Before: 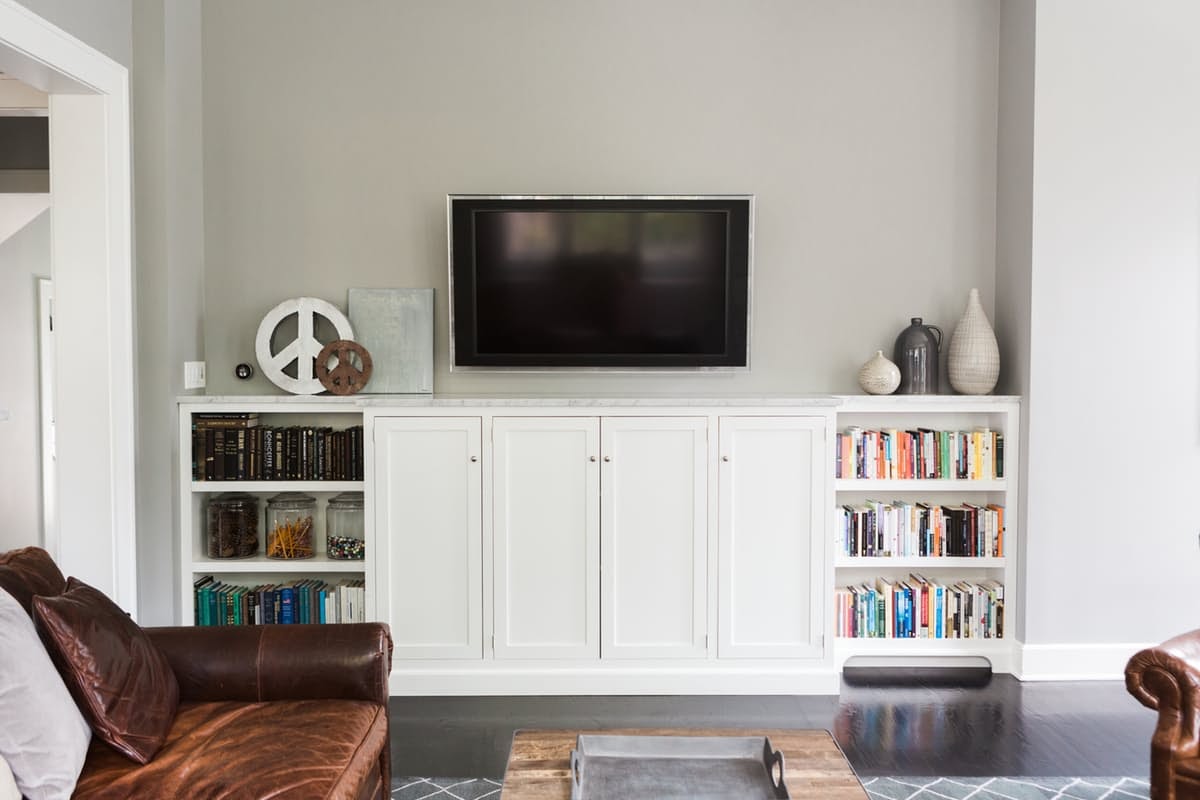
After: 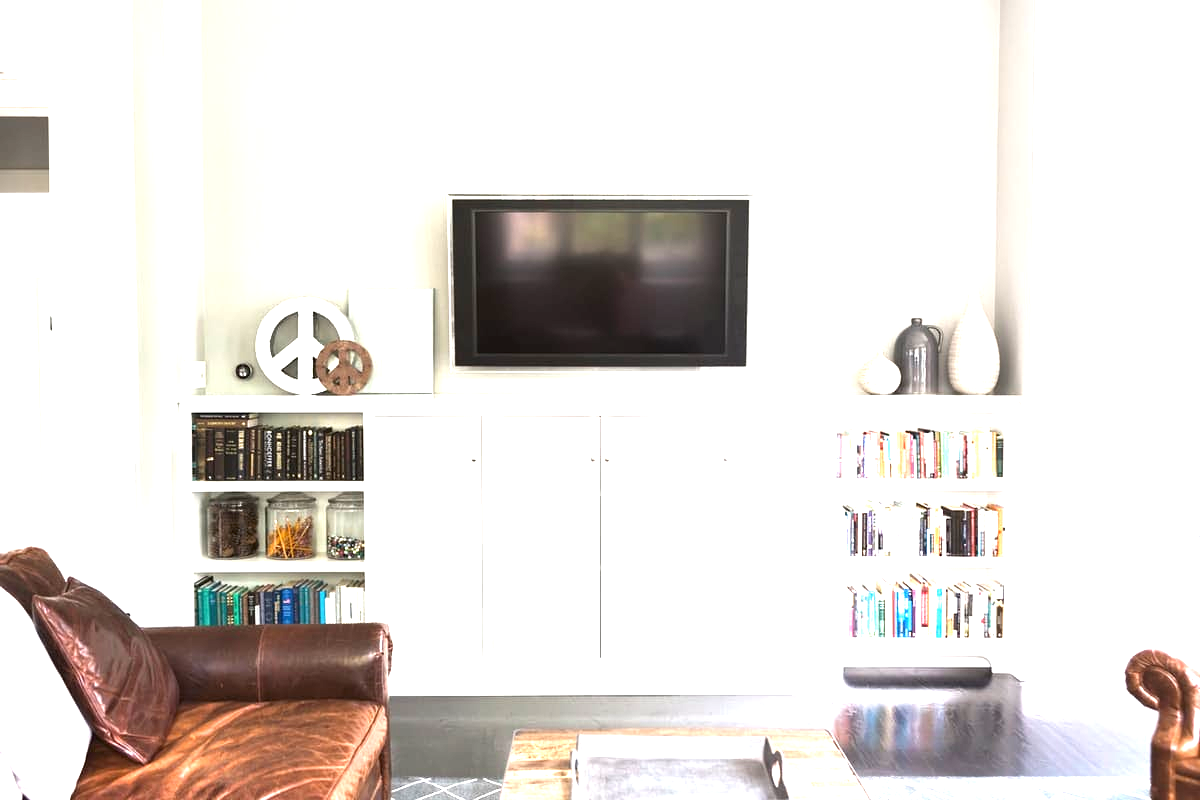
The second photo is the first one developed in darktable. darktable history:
exposure: black level correction 0, exposure 1.74 EV, compensate exposure bias true, compensate highlight preservation false
